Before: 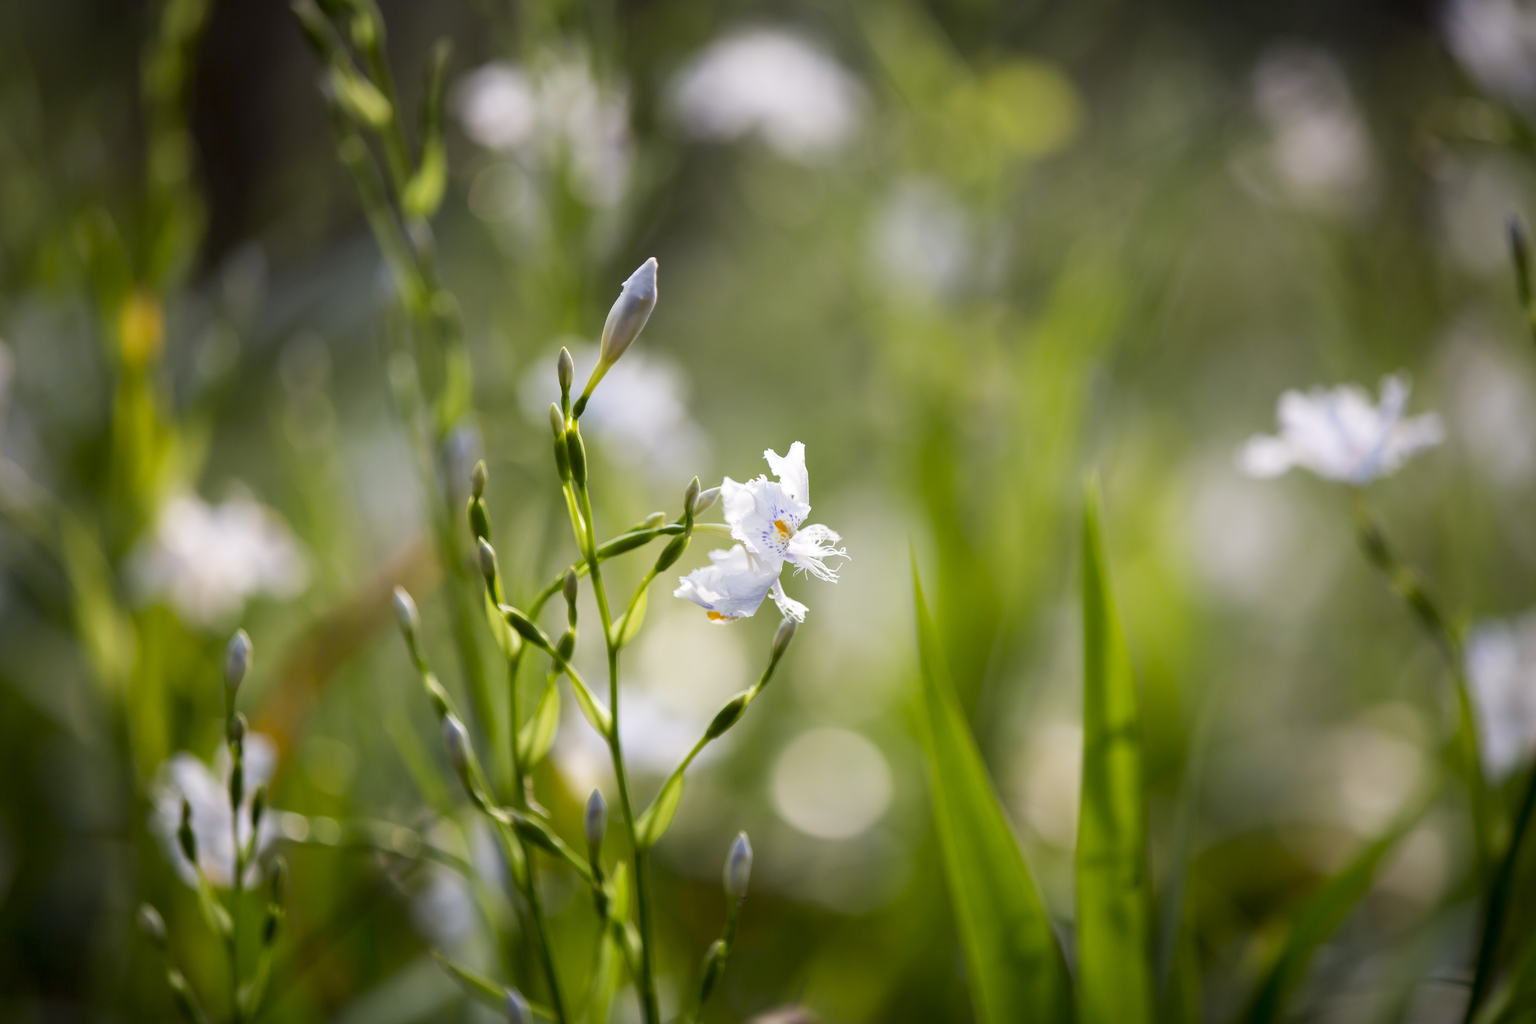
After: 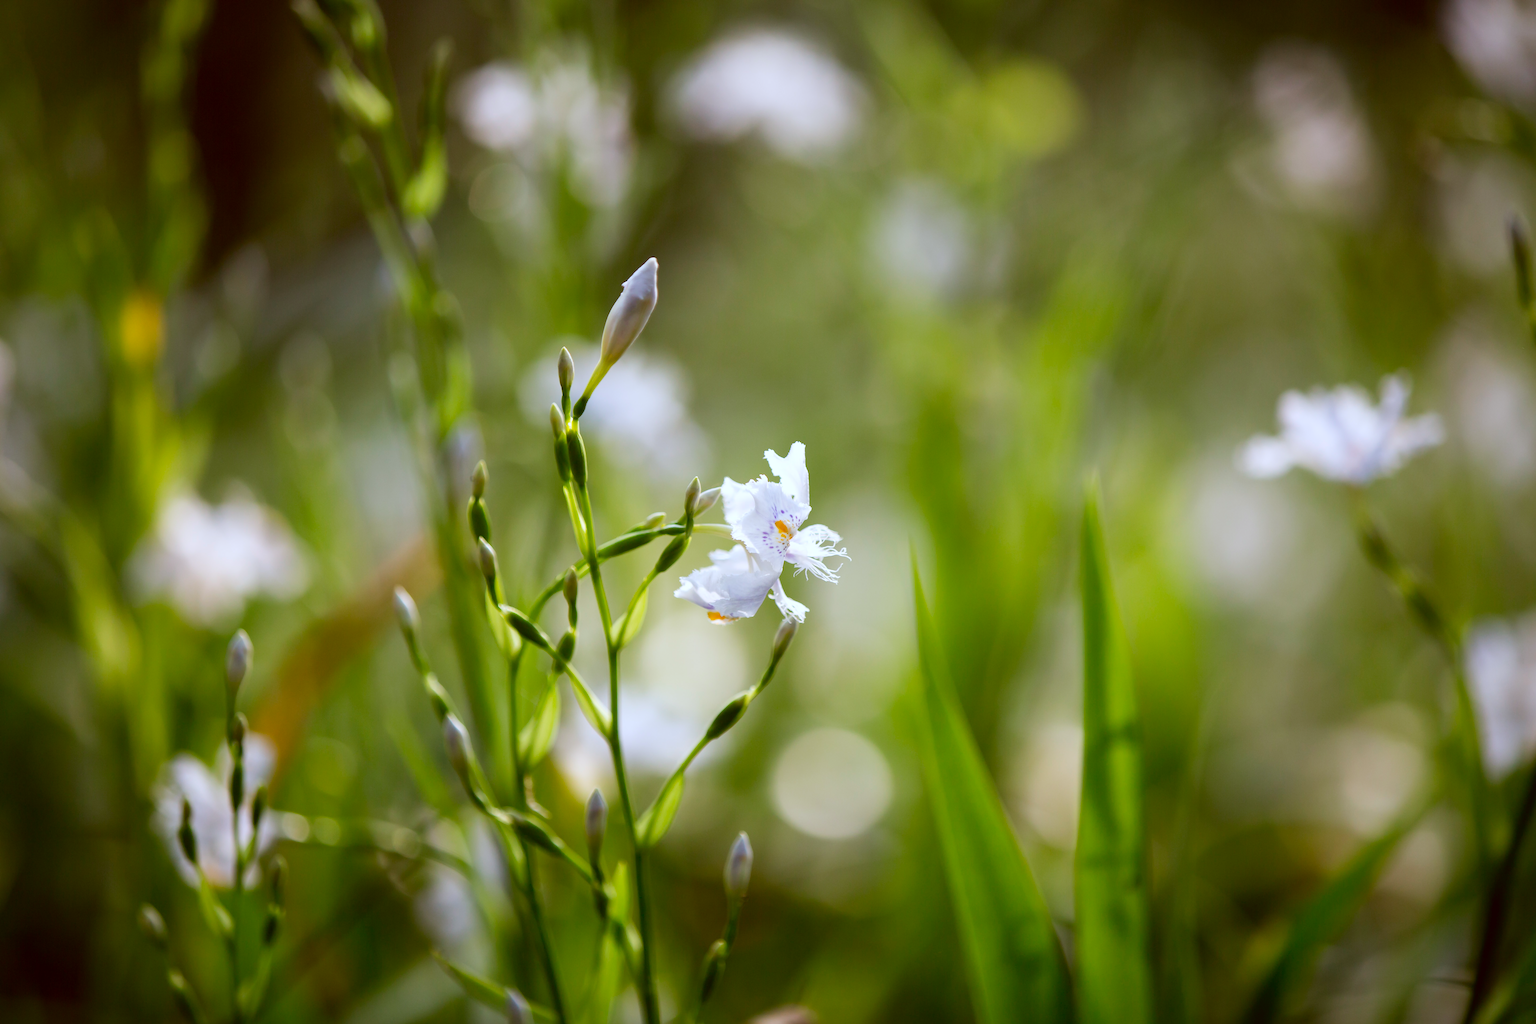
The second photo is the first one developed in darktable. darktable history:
color correction: highlights a* -0.482, highlights b* 0.161, shadows a* 4.66, shadows b* 20.72
color calibration: x 0.367, y 0.376, temperature 4372.25 K
